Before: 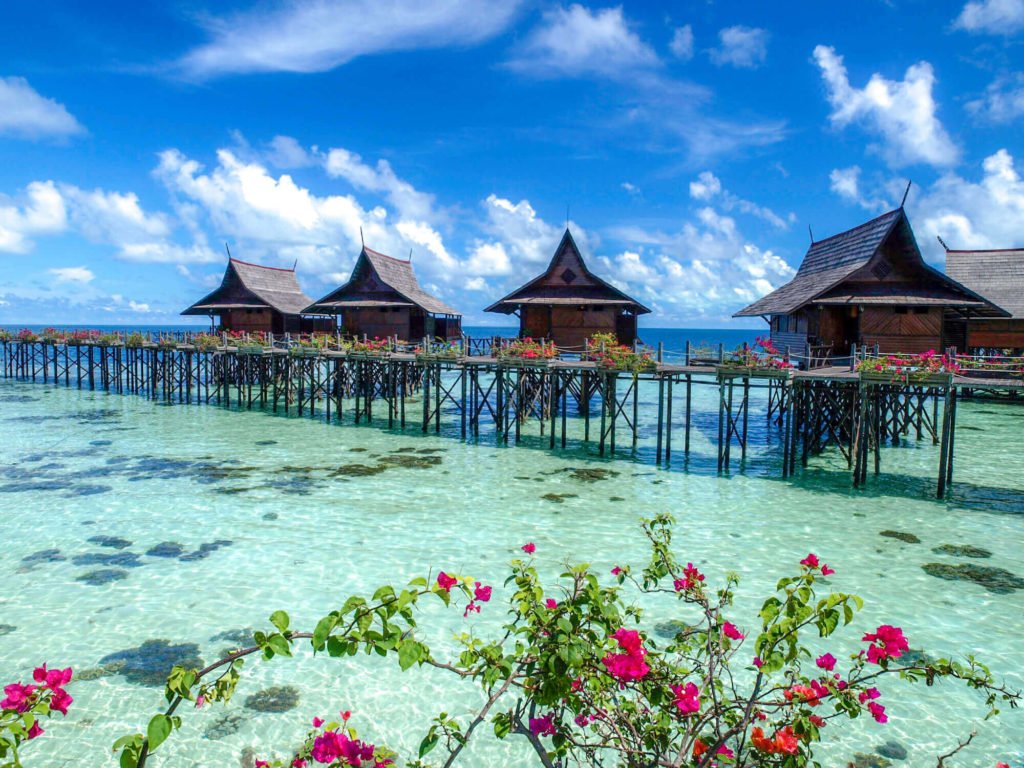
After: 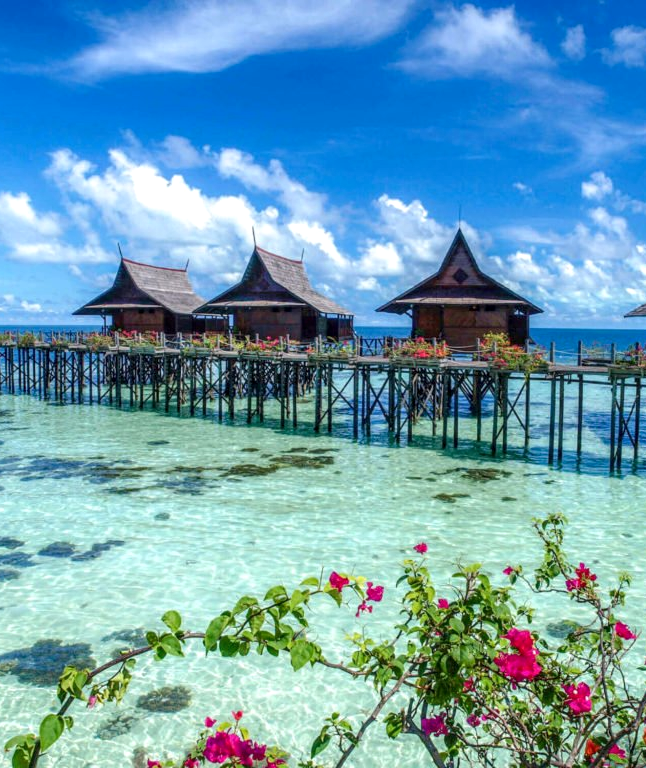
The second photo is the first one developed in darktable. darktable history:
crop: left 10.554%, right 26.325%
local contrast: on, module defaults
